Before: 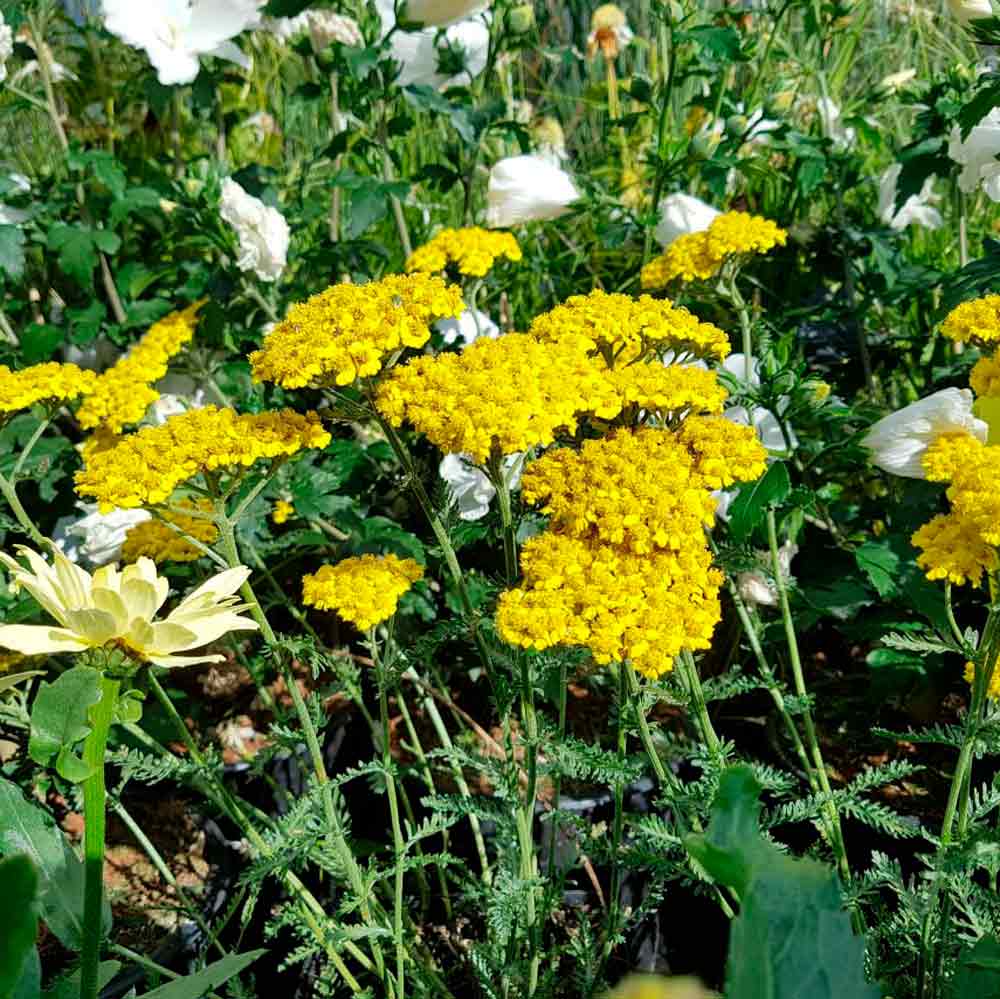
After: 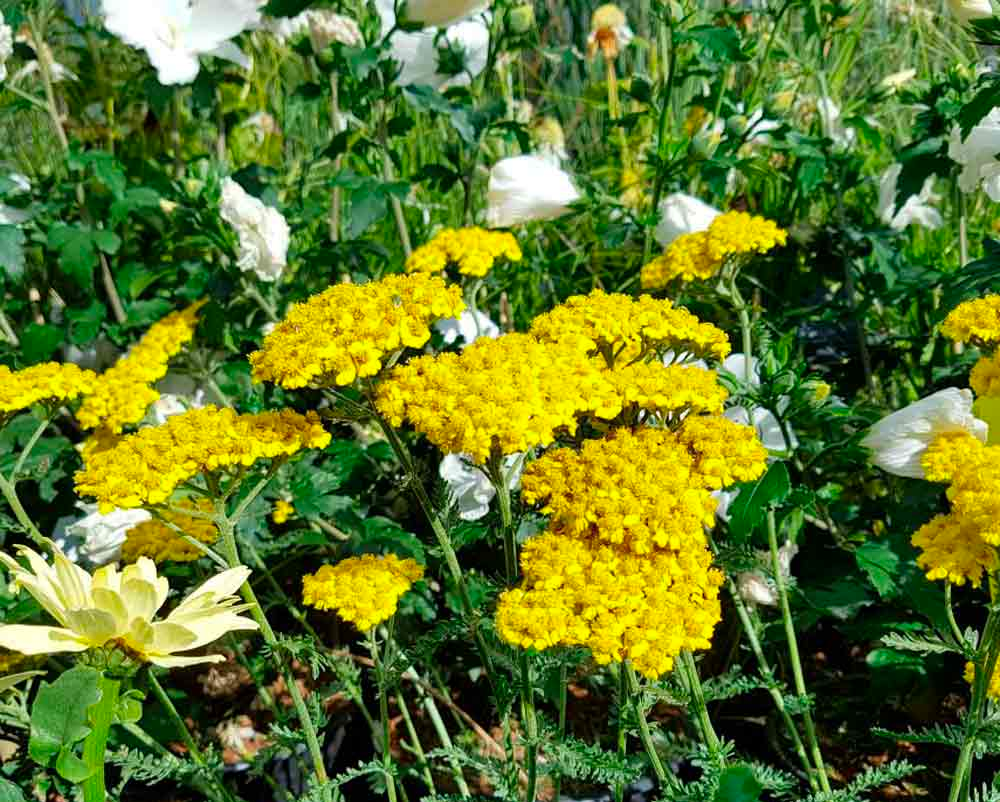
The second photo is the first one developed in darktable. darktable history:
contrast brightness saturation: saturation 0.13
crop: bottom 19.644%
exposure: compensate highlight preservation false
color correction: highlights a* -0.182, highlights b* -0.124
